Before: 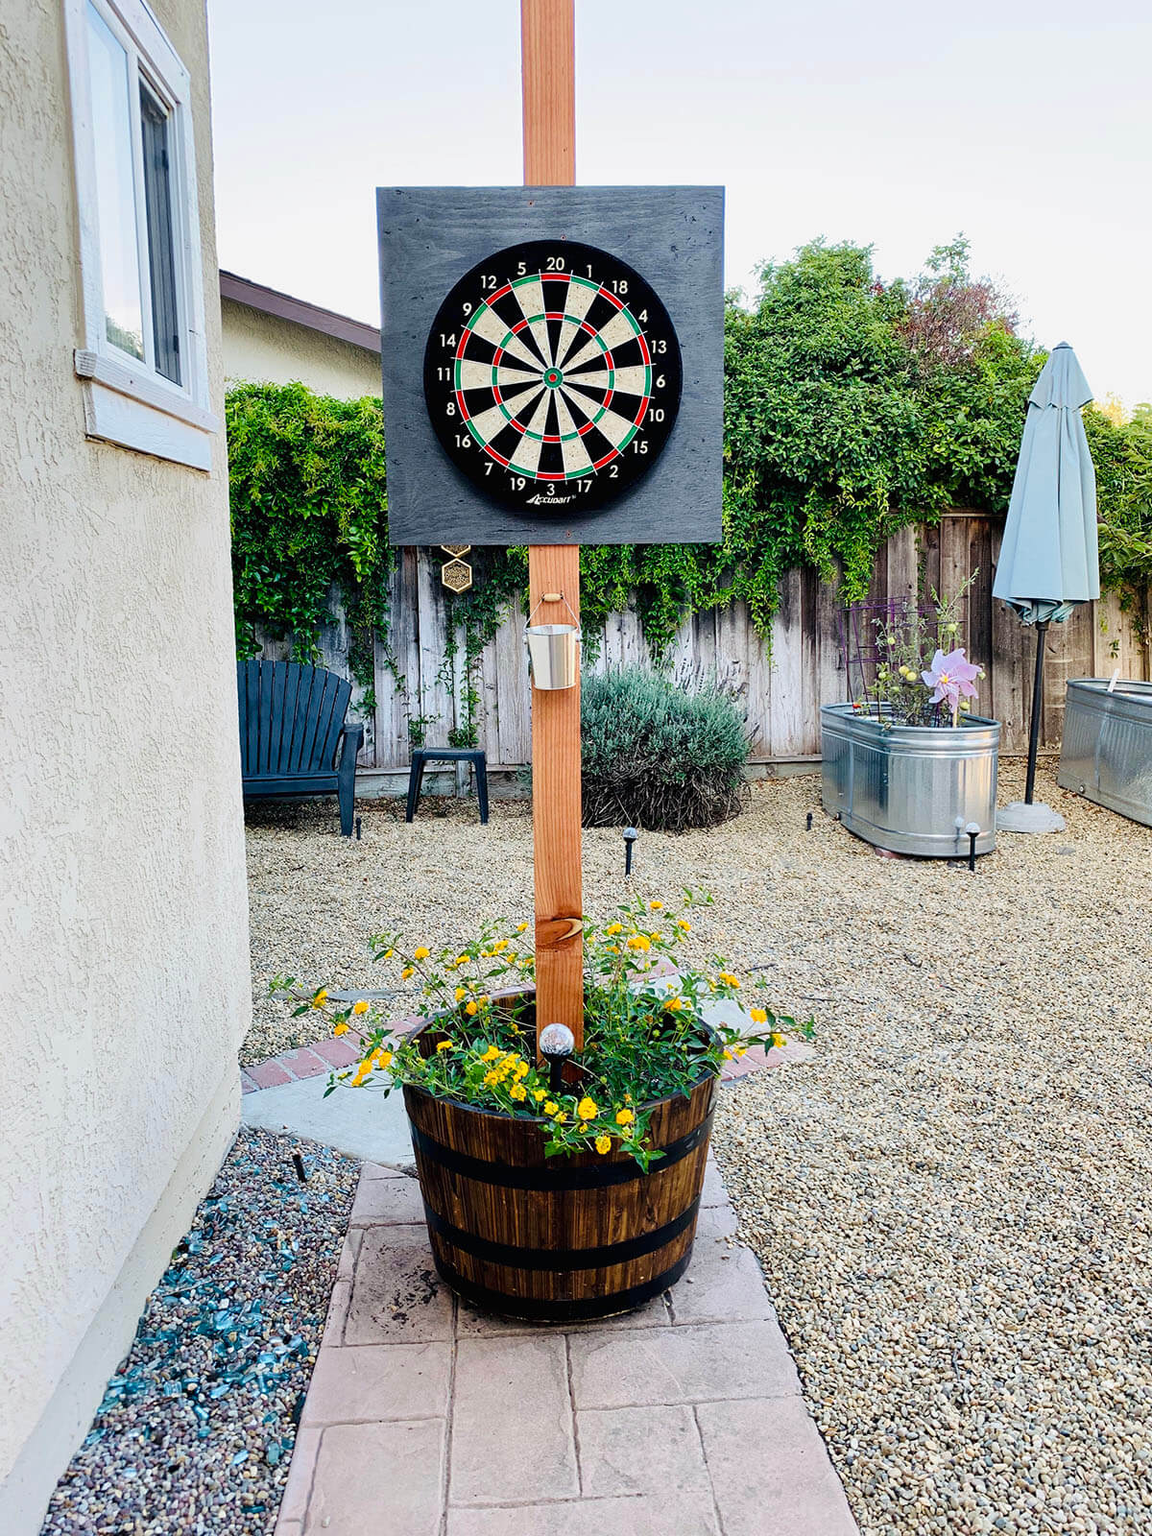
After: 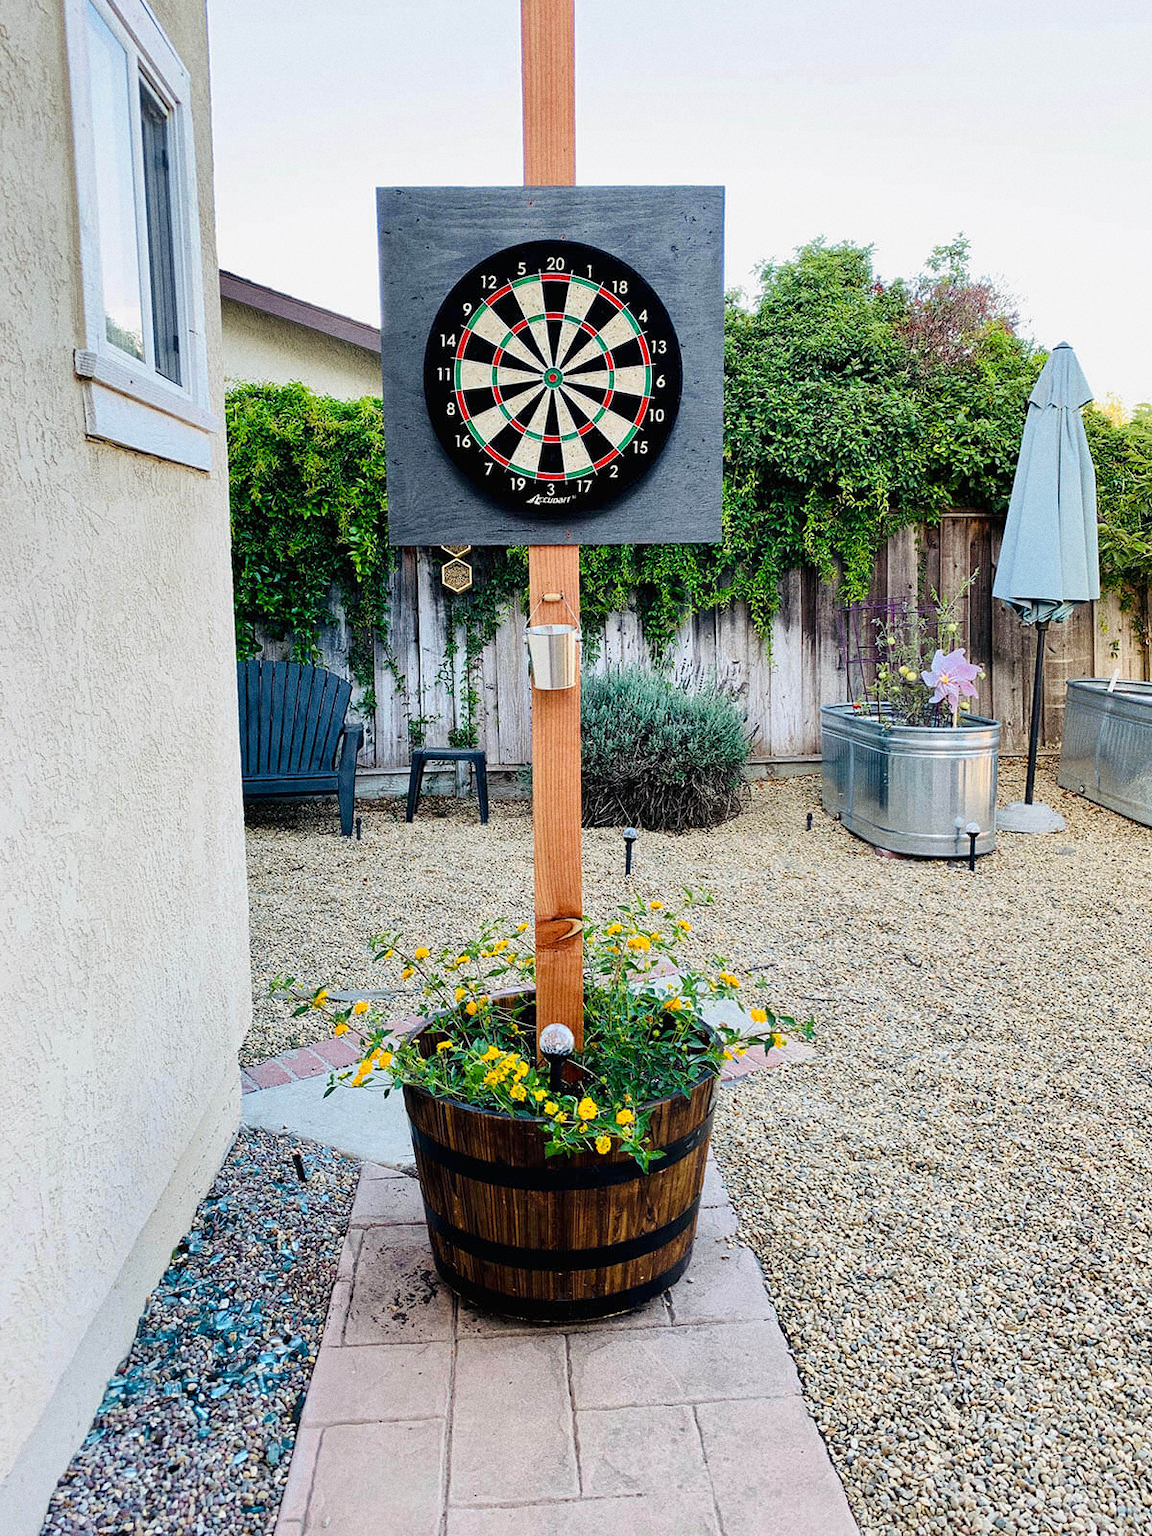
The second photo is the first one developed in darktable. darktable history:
color balance: on, module defaults
grain: coarseness 8.68 ISO, strength 31.94%
